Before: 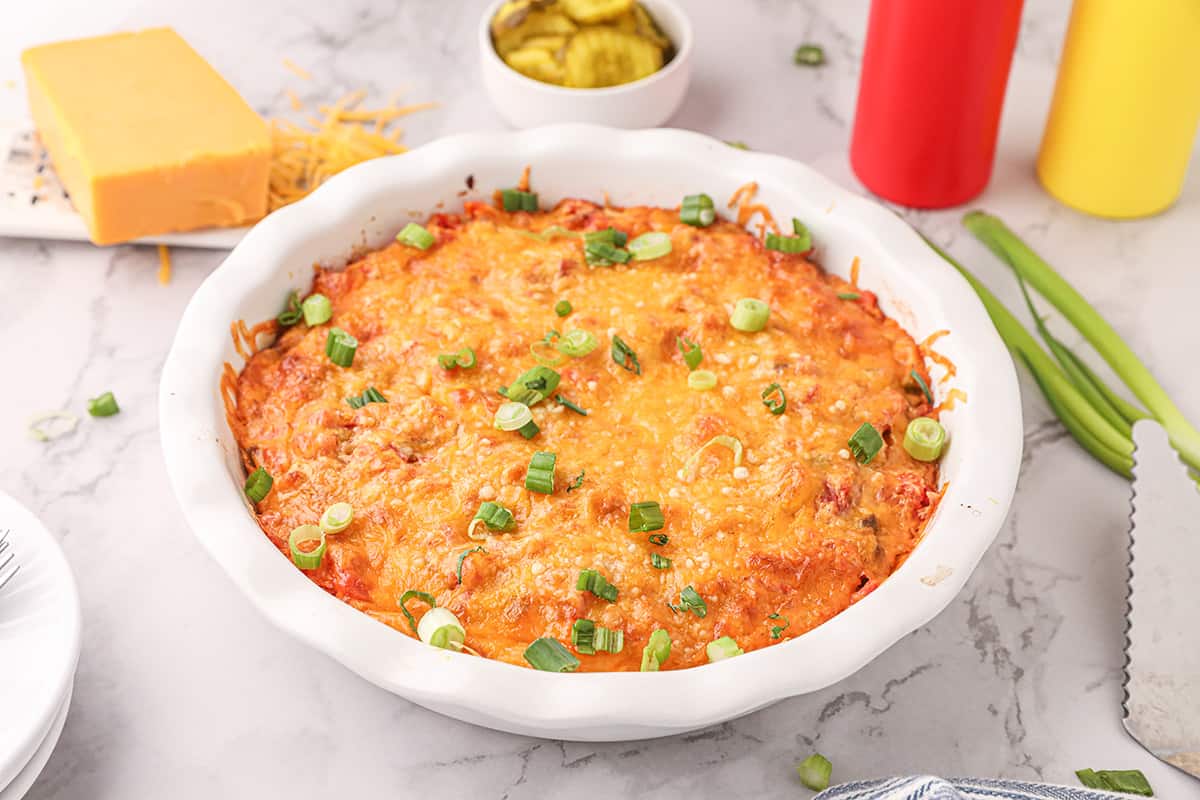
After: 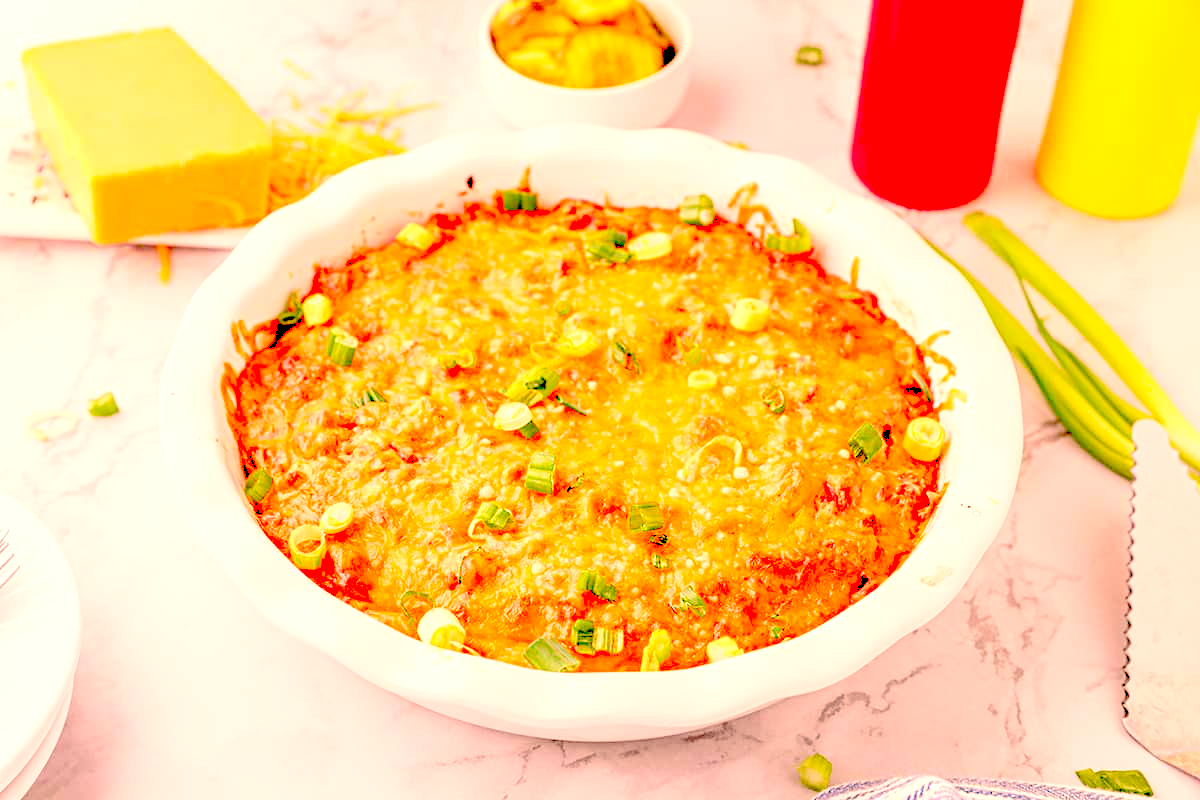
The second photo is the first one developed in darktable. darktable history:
color correction: highlights a* 21.16, highlights b* 19.61
exposure: black level correction 0.047, exposure 0.013 EV, compensate highlight preservation false
levels: levels [0.008, 0.318, 0.836]
